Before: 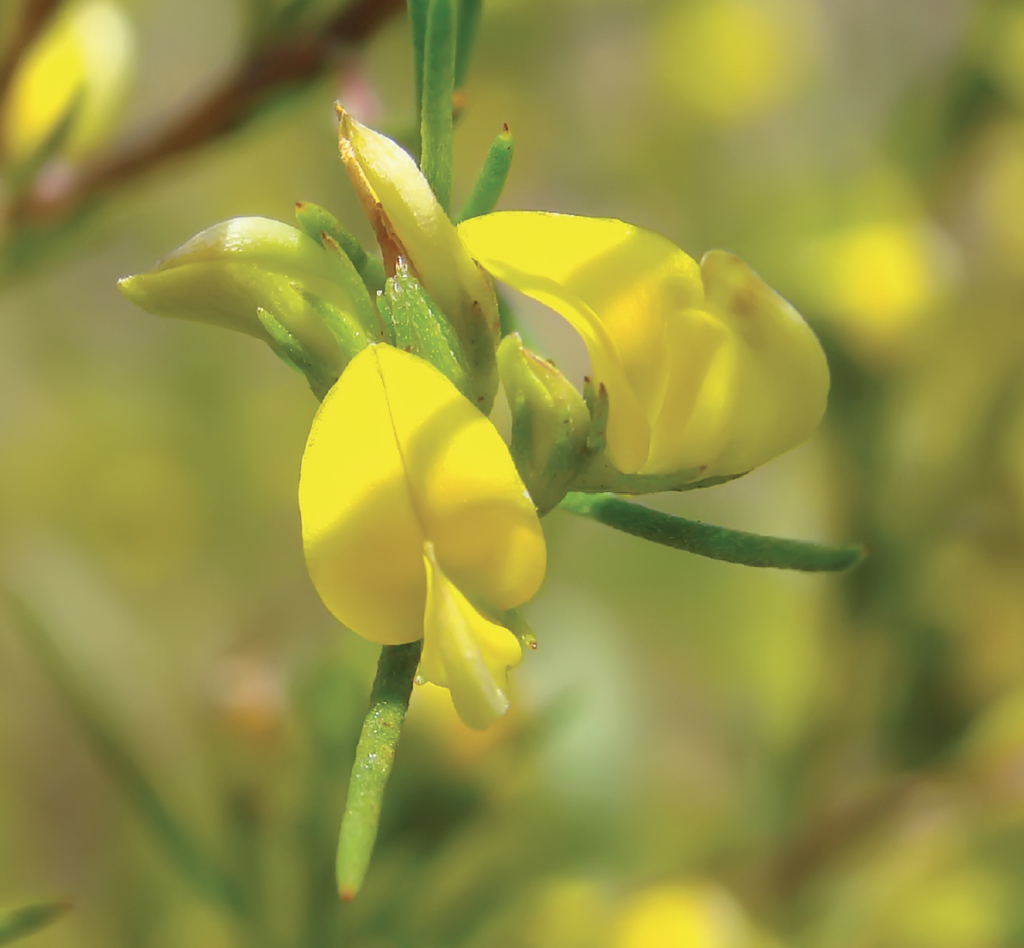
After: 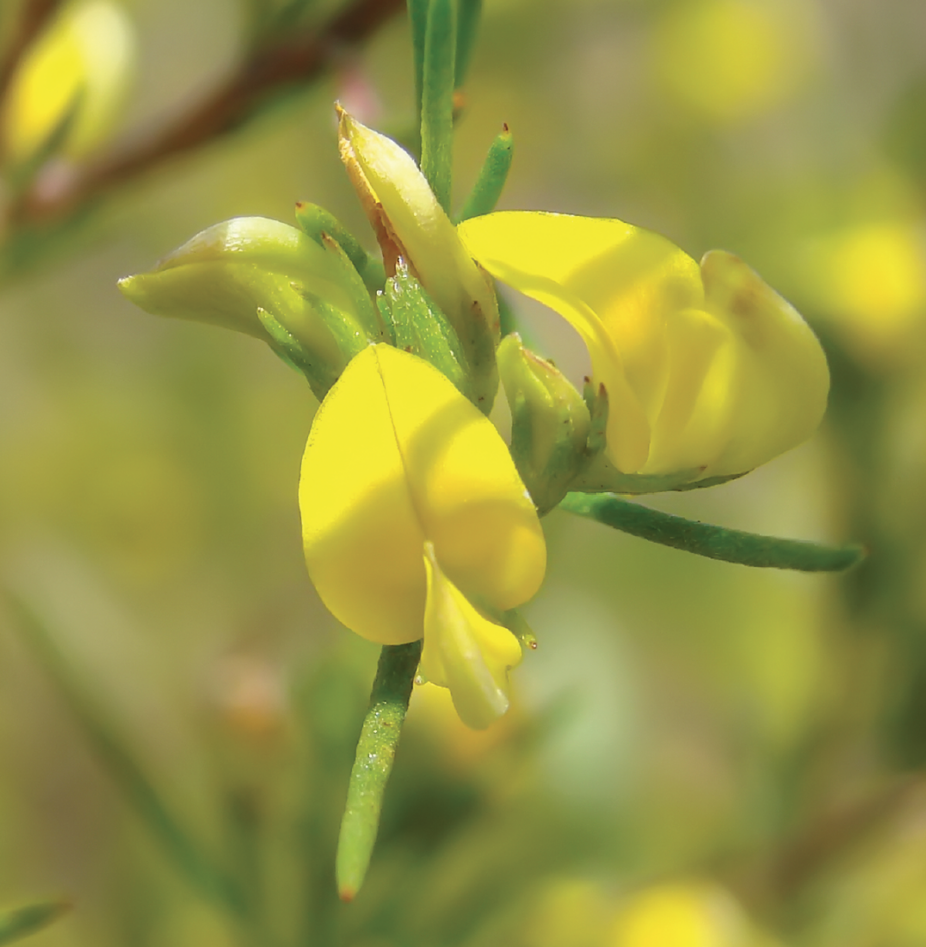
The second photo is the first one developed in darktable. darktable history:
crop: right 9.484%, bottom 0.039%
